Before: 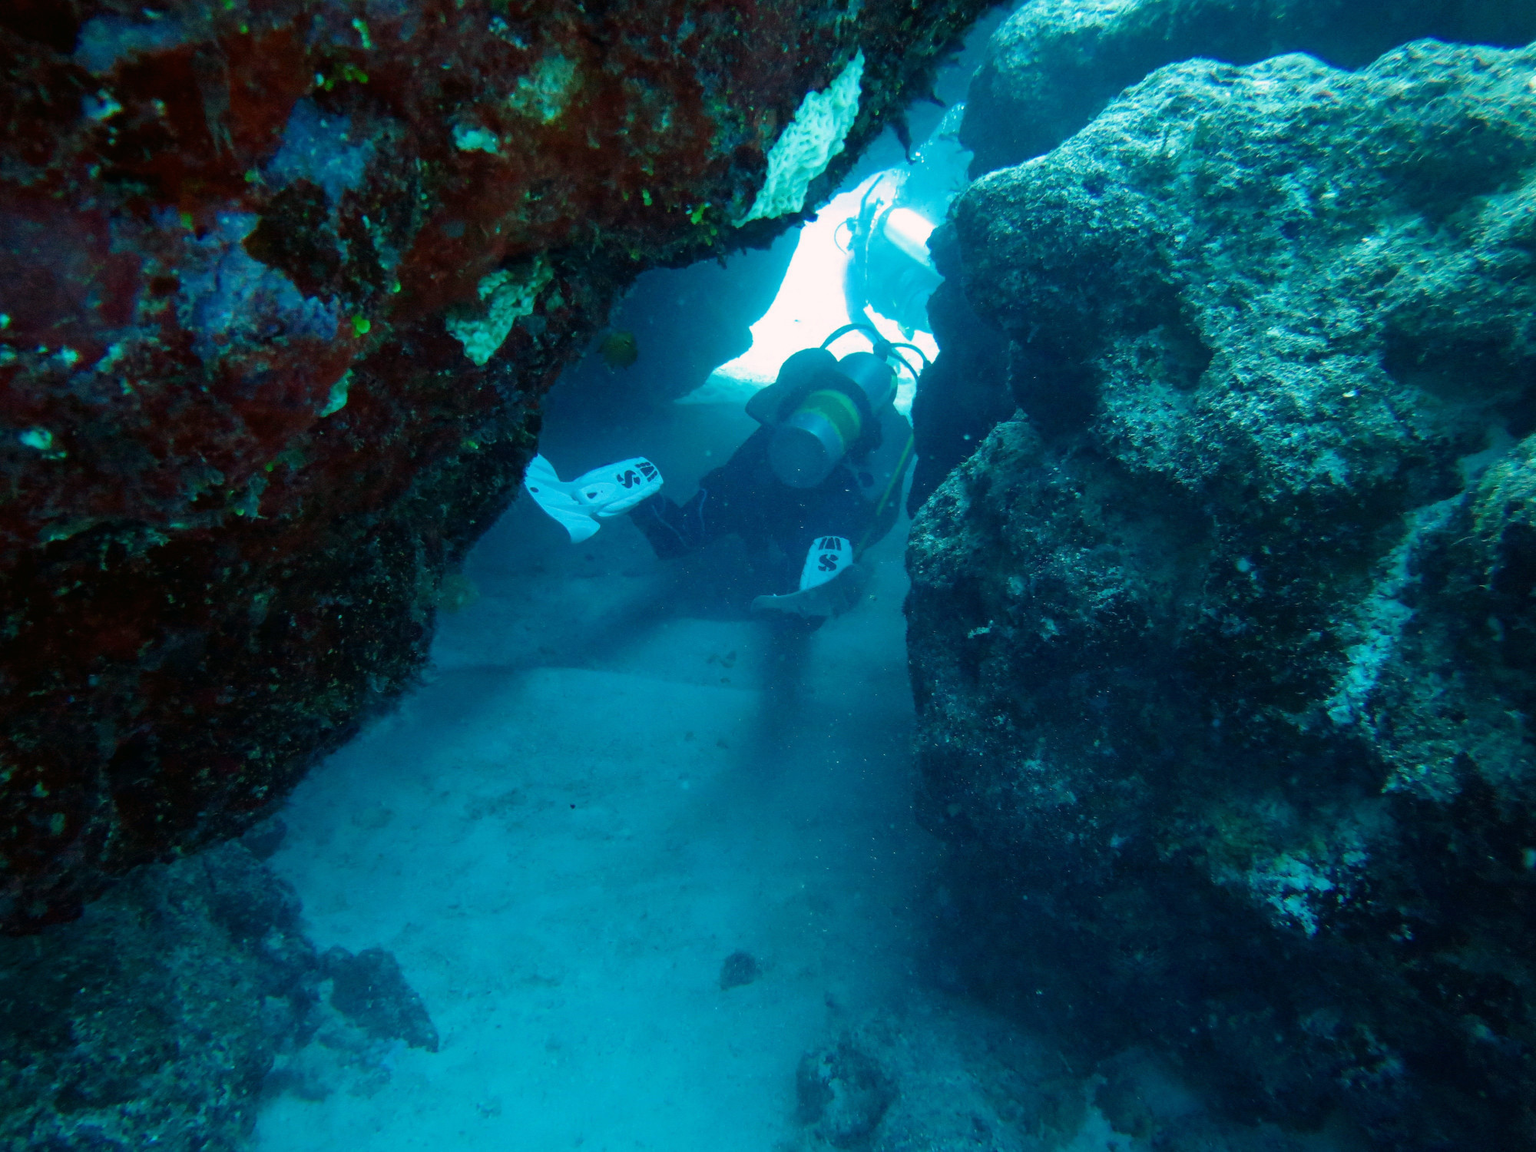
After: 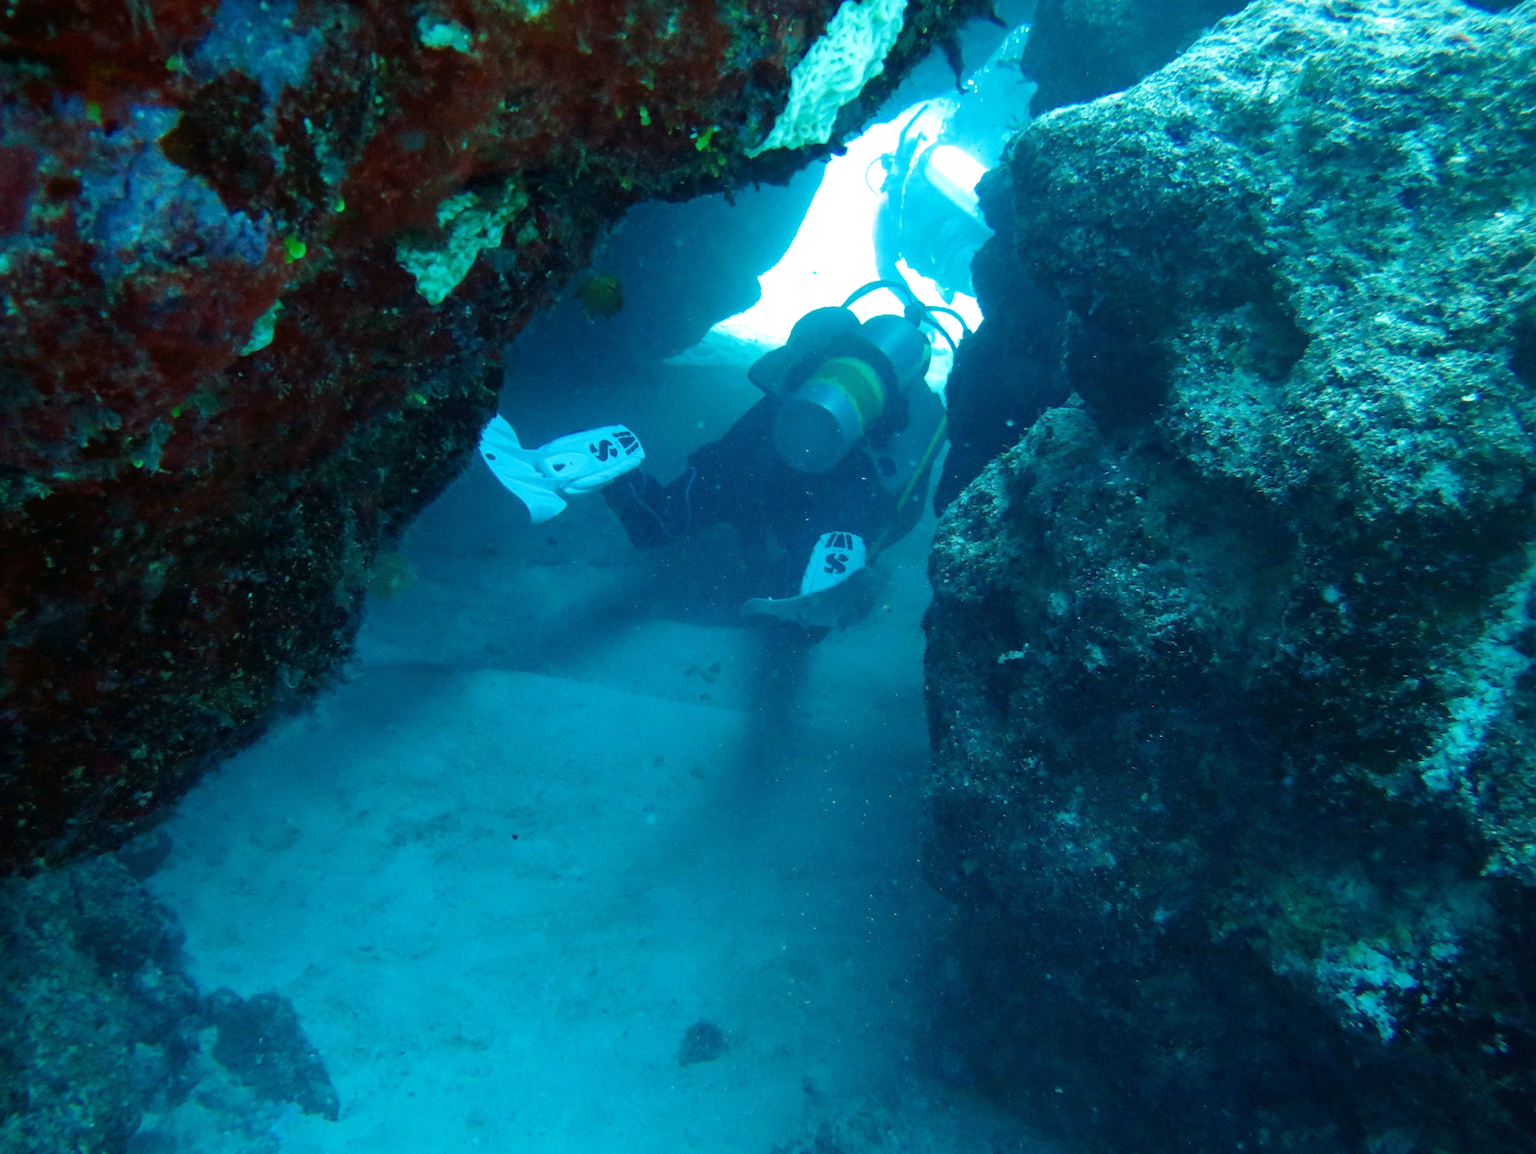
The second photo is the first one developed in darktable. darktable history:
exposure: exposure 0.297 EV, compensate exposure bias true, compensate highlight preservation false
crop and rotate: angle -3.24°, left 5.358%, top 5.161%, right 4.761%, bottom 4.729%
